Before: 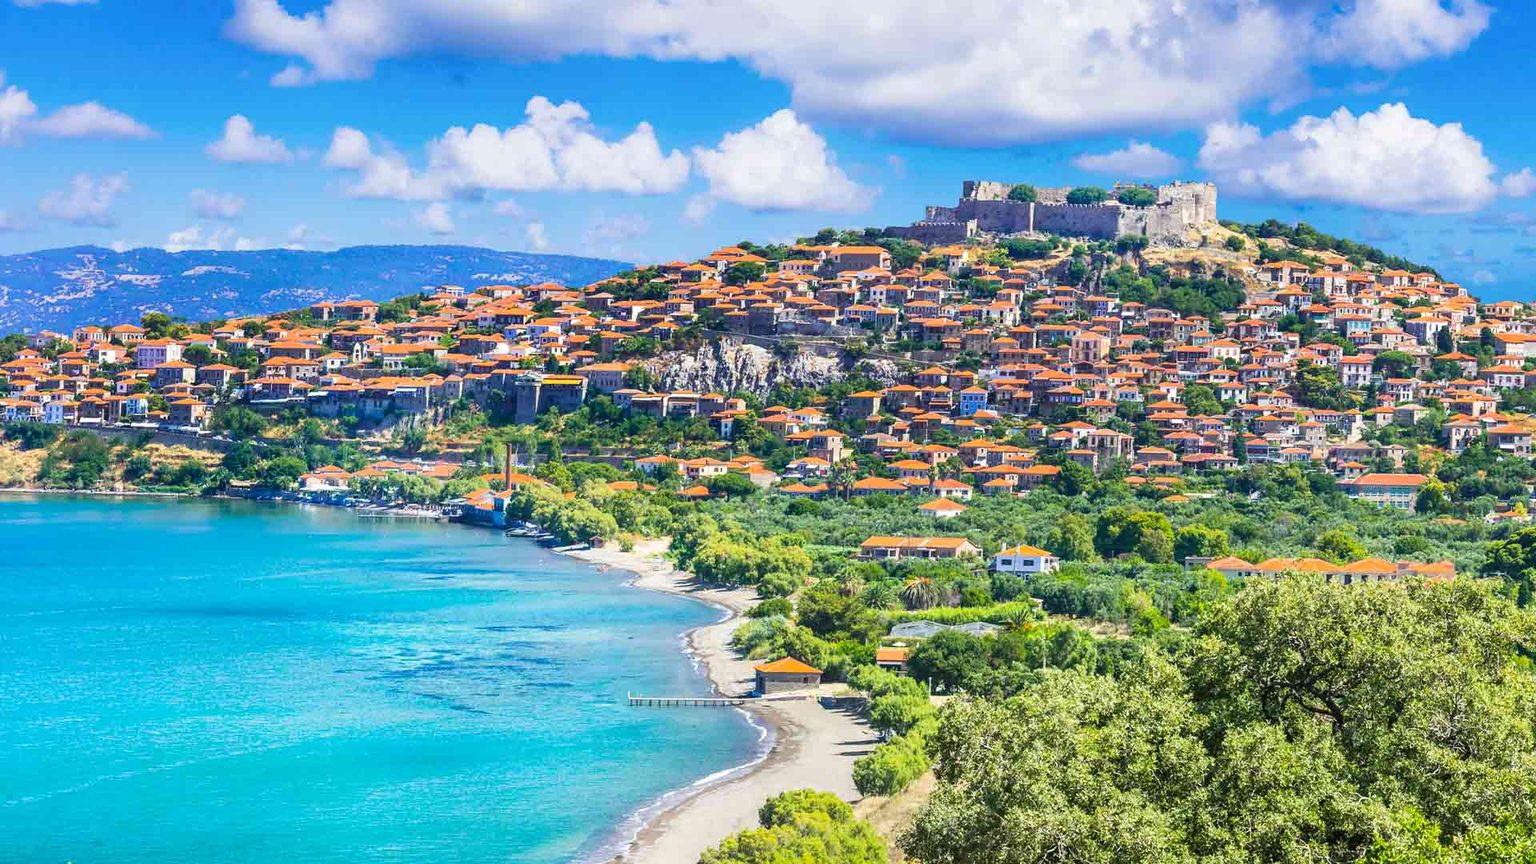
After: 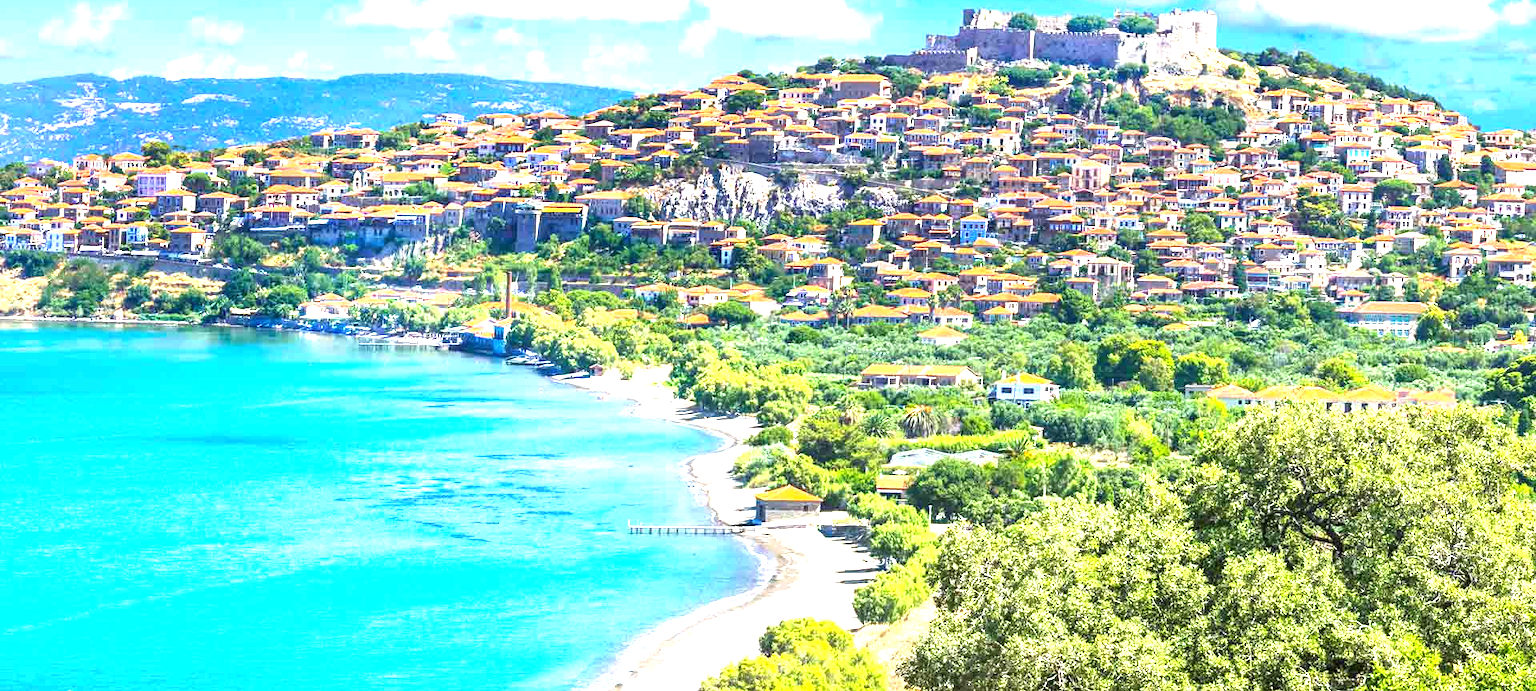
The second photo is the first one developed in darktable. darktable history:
crop and rotate: top 19.998%
exposure: black level correction 0, exposure 1.2 EV, compensate exposure bias true, compensate highlight preservation false
